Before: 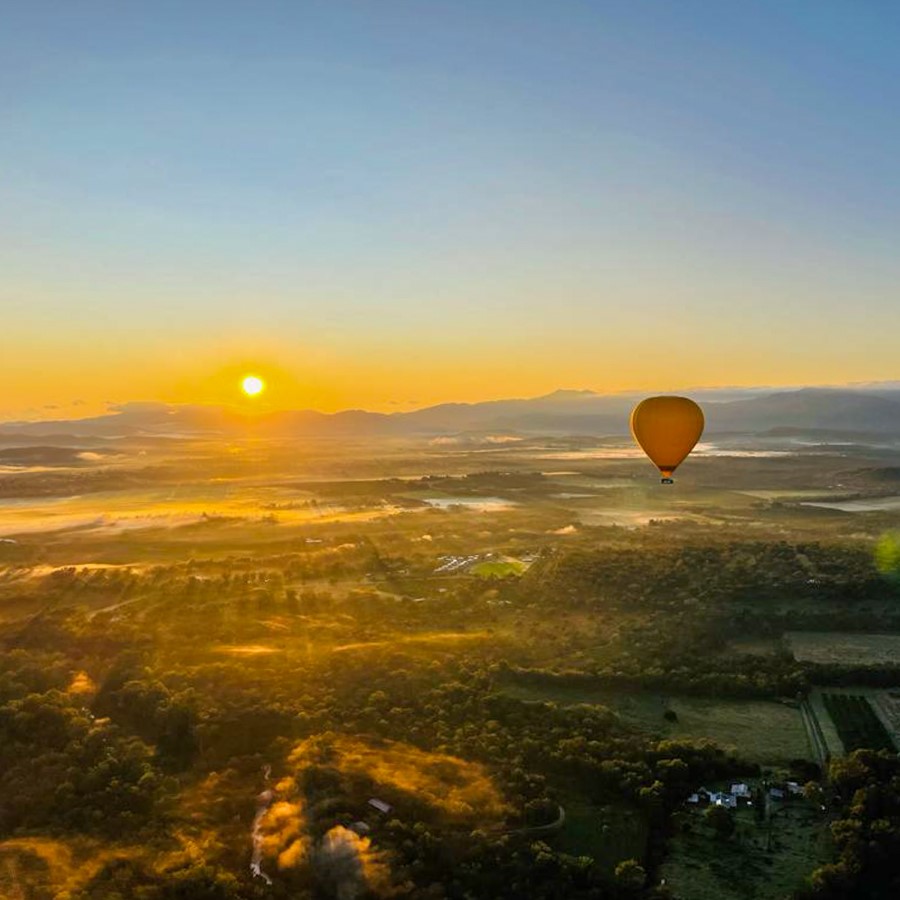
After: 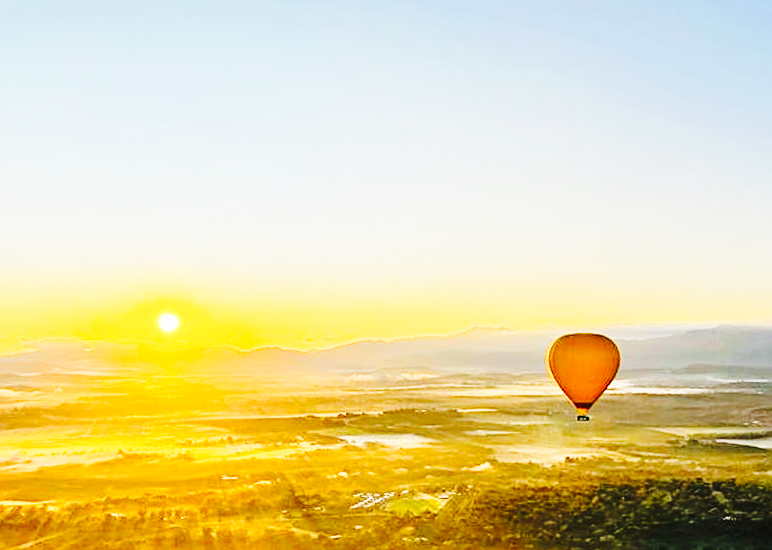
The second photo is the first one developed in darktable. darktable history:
crop and rotate: left 9.404%, top 7.101%, right 4.811%, bottom 31.741%
sharpen: on, module defaults
base curve: curves: ch0 [(0, 0) (0.028, 0.03) (0.121, 0.232) (0.46, 0.748) (0.859, 0.968) (1, 1)], preserve colors none
tone curve: curves: ch0 [(0.003, 0.023) (0.071, 0.052) (0.236, 0.197) (0.466, 0.557) (0.631, 0.764) (0.806, 0.906) (1, 1)]; ch1 [(0, 0) (0.262, 0.227) (0.417, 0.386) (0.469, 0.467) (0.502, 0.51) (0.528, 0.521) (0.573, 0.555) (0.605, 0.621) (0.644, 0.671) (0.686, 0.728) (0.994, 0.987)]; ch2 [(0, 0) (0.262, 0.188) (0.385, 0.353) (0.427, 0.424) (0.495, 0.502) (0.531, 0.555) (0.583, 0.632) (0.644, 0.748) (1, 1)], preserve colors none
